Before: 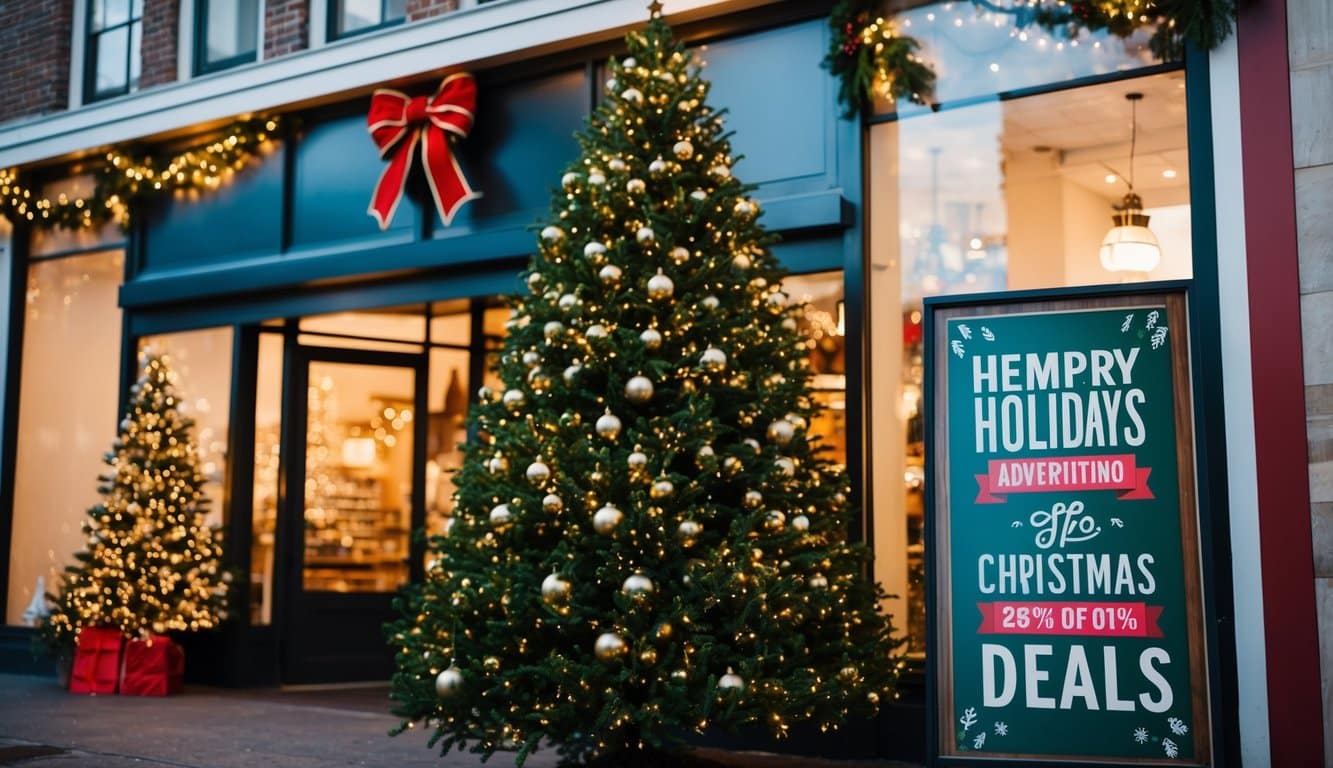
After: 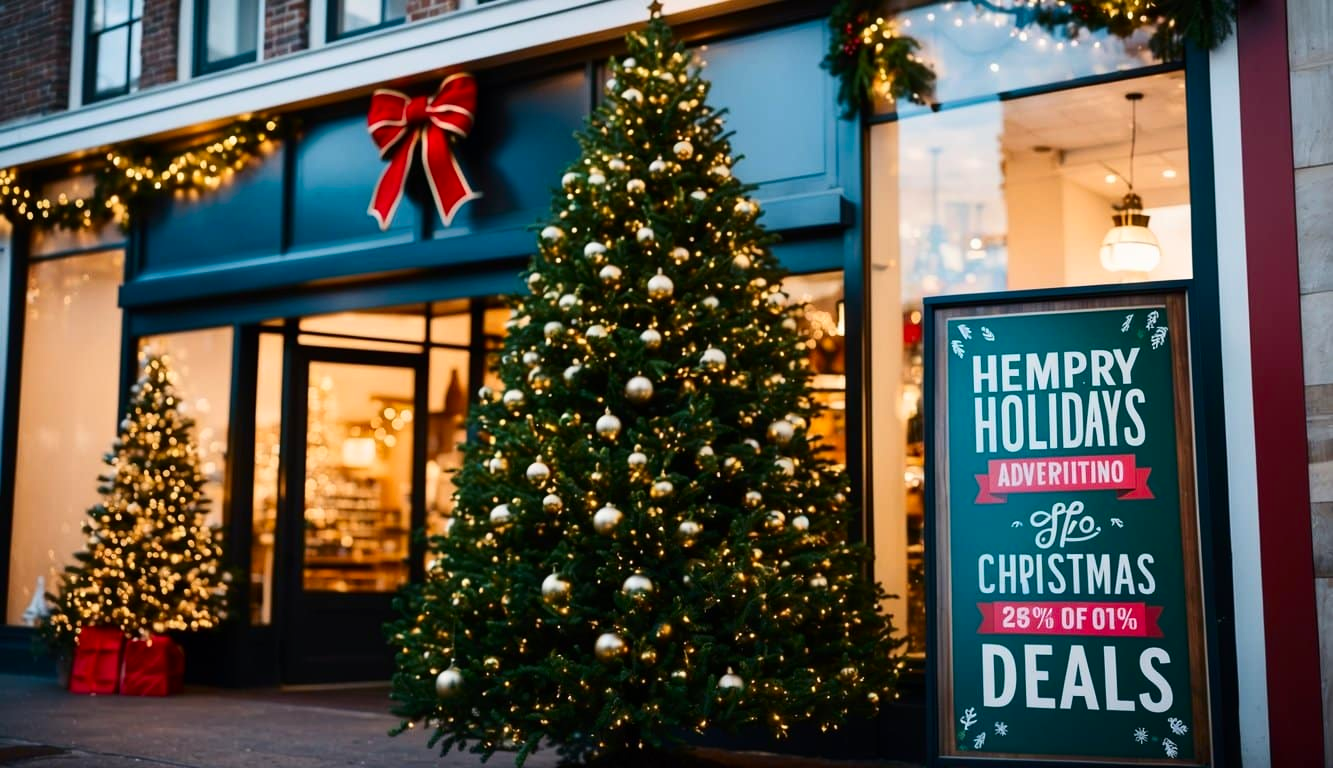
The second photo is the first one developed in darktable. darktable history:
contrast brightness saturation: contrast 0.153, brightness -0.012, saturation 0.099
